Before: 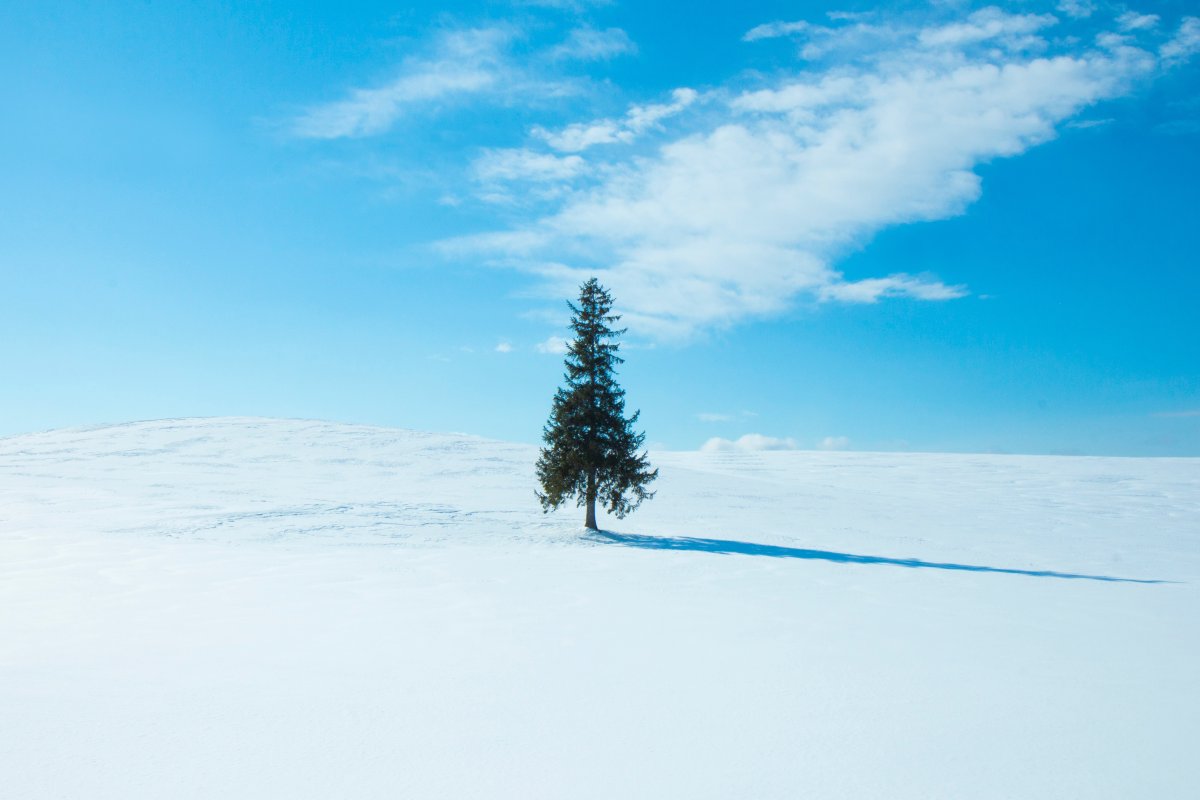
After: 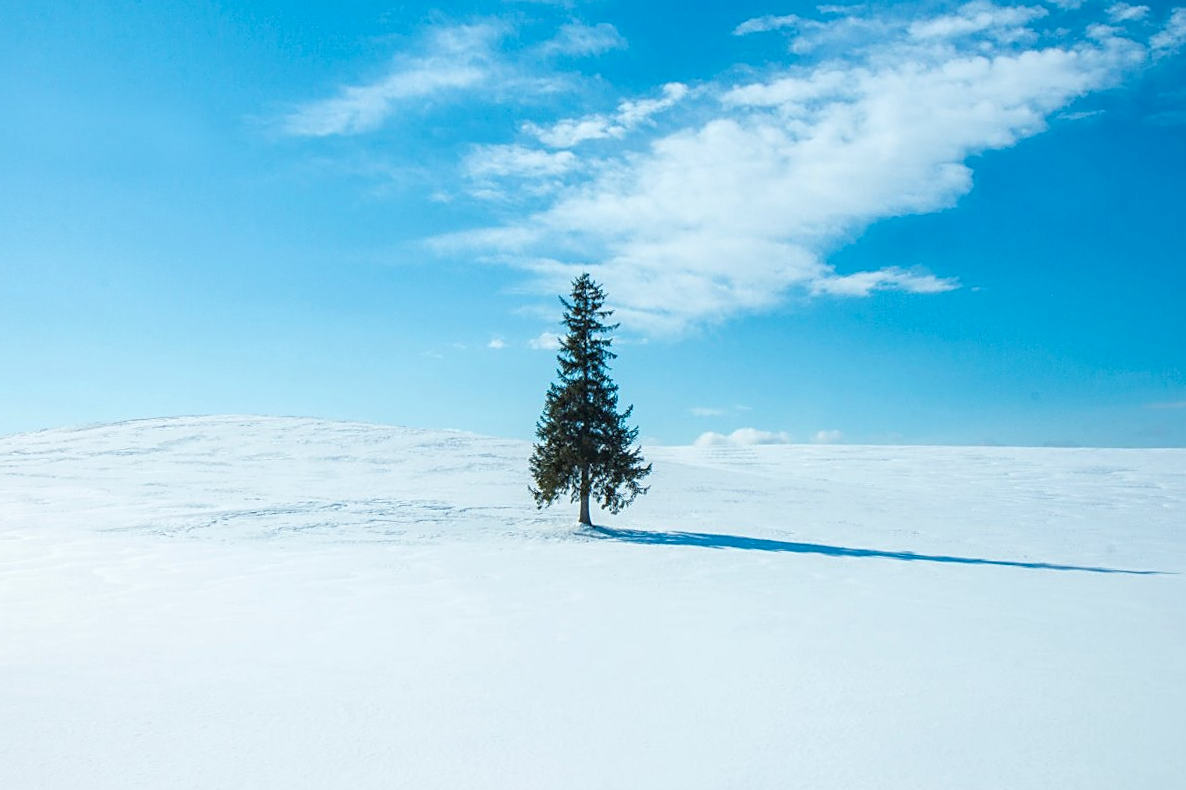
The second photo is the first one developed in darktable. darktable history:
rotate and perspective: rotation -0.45°, automatic cropping original format, crop left 0.008, crop right 0.992, crop top 0.012, crop bottom 0.988
sharpen: on, module defaults
local contrast: detail 130%
rgb levels: preserve colors max RGB
